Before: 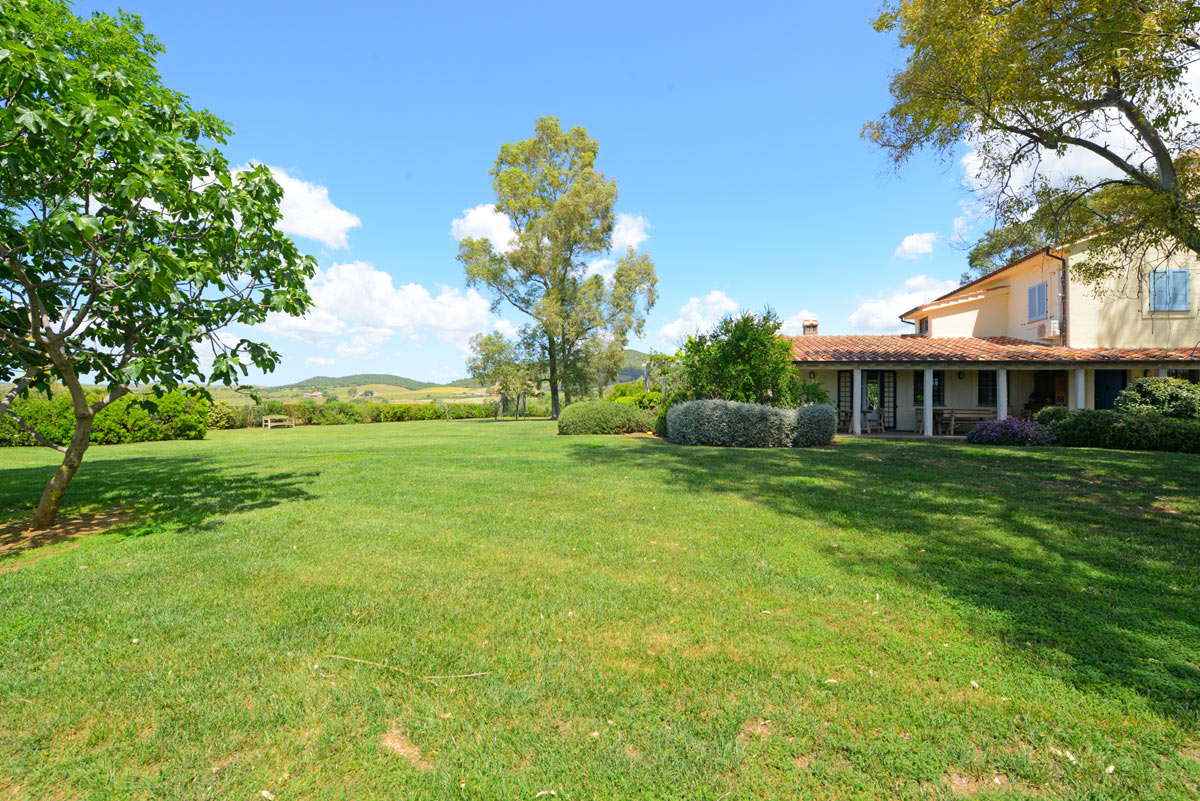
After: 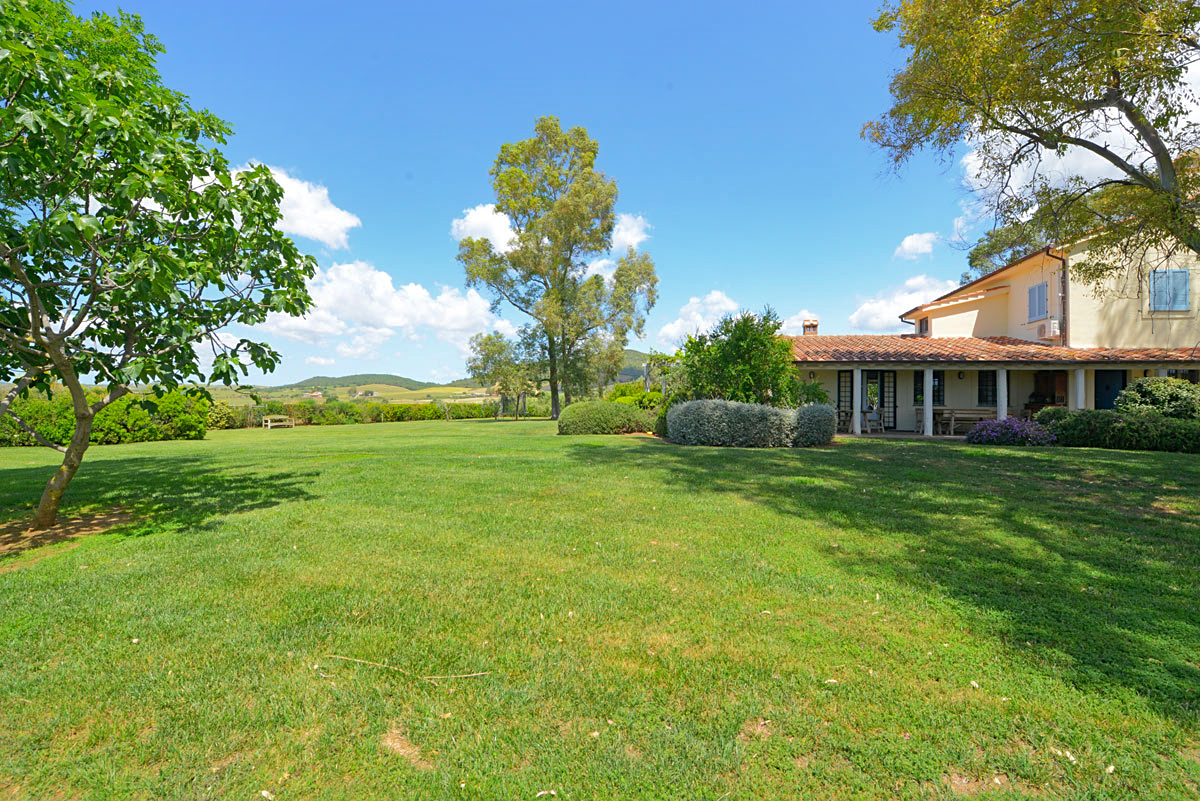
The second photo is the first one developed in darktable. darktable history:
shadows and highlights: highlights color adjustment 49.36%
sharpen: amount 0.218
